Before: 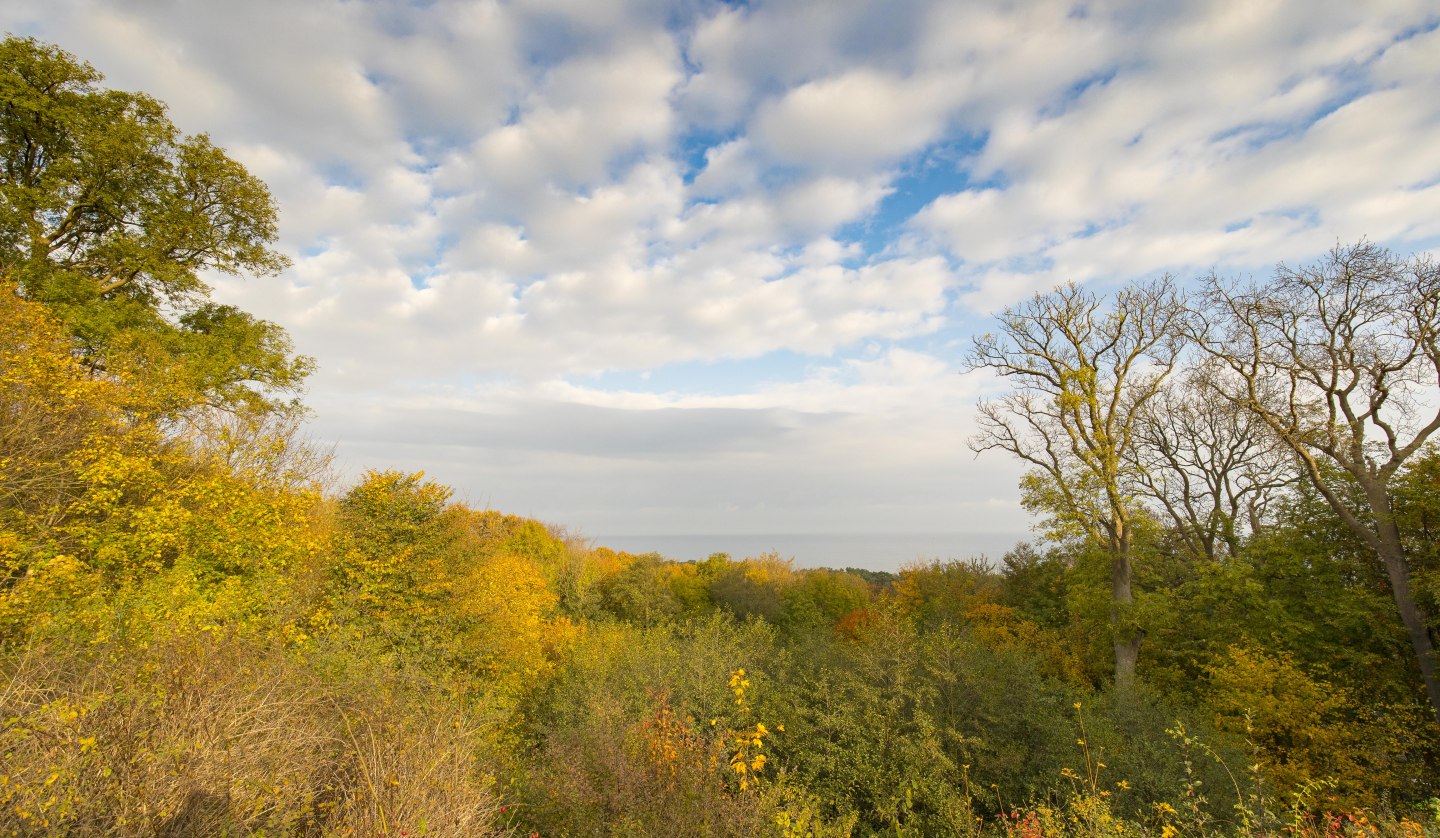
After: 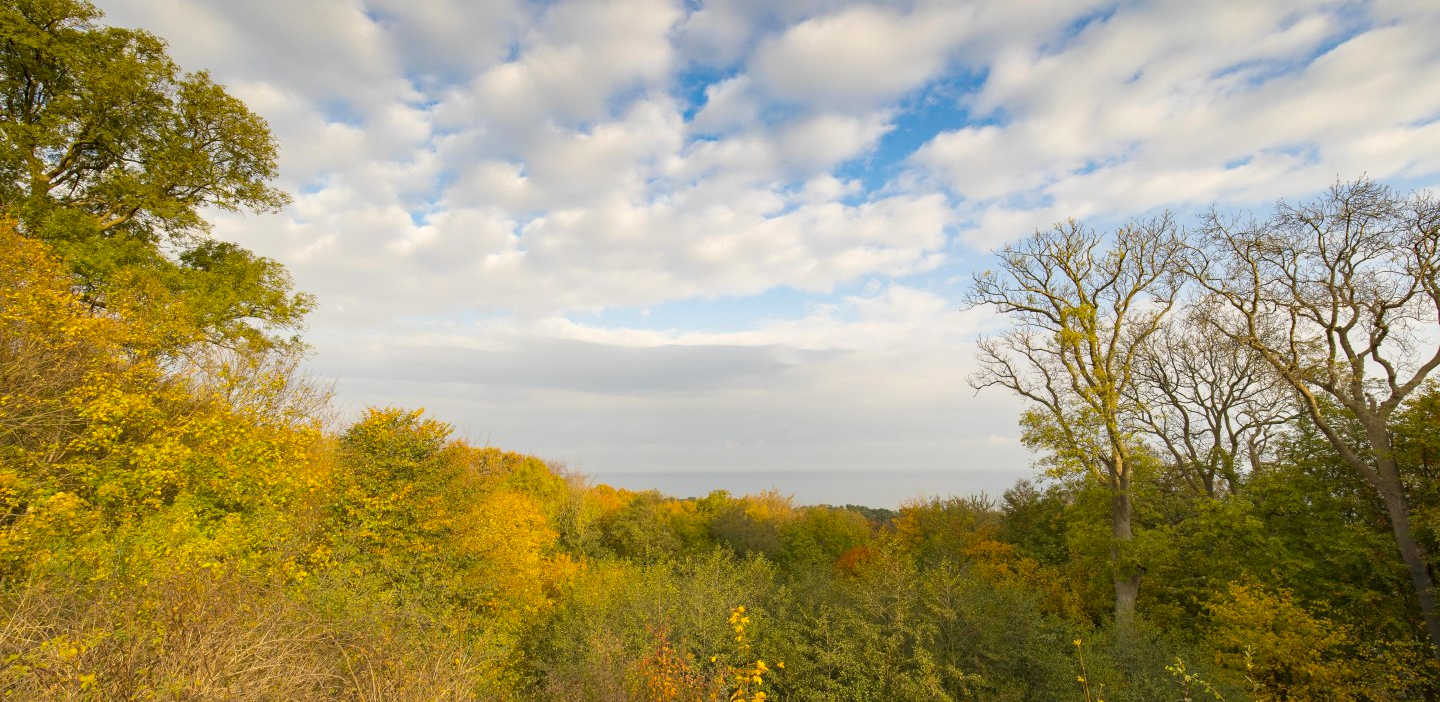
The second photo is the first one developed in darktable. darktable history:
crop: top 7.625%, bottom 8.027%
color contrast: green-magenta contrast 1.1, blue-yellow contrast 1.1, unbound 0
